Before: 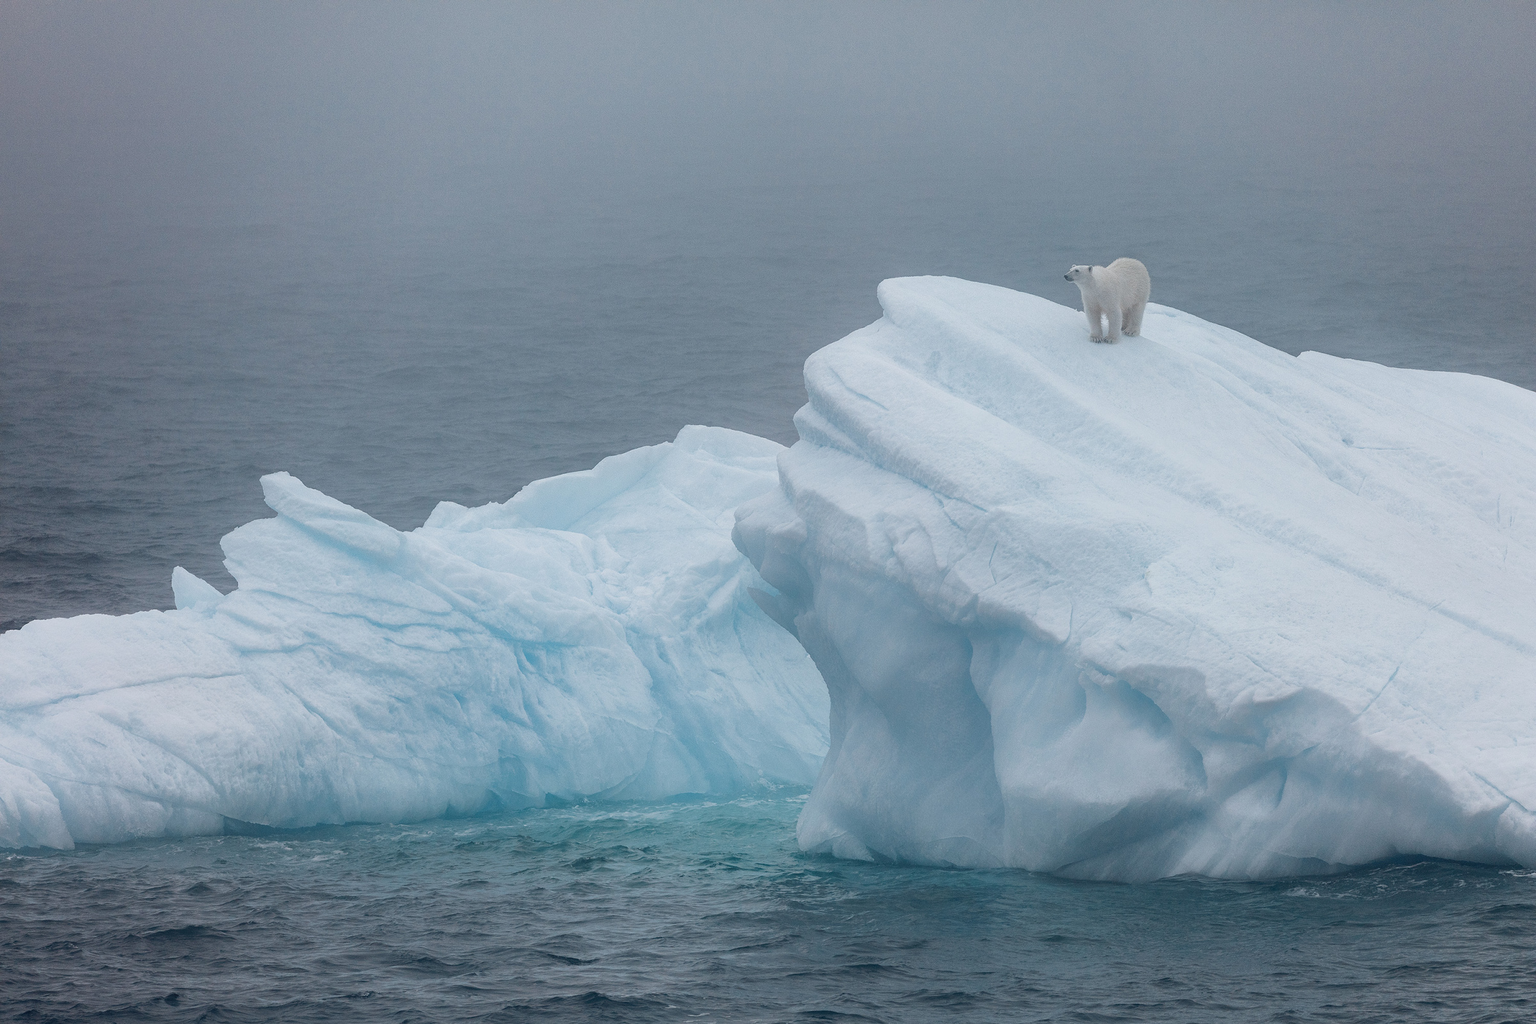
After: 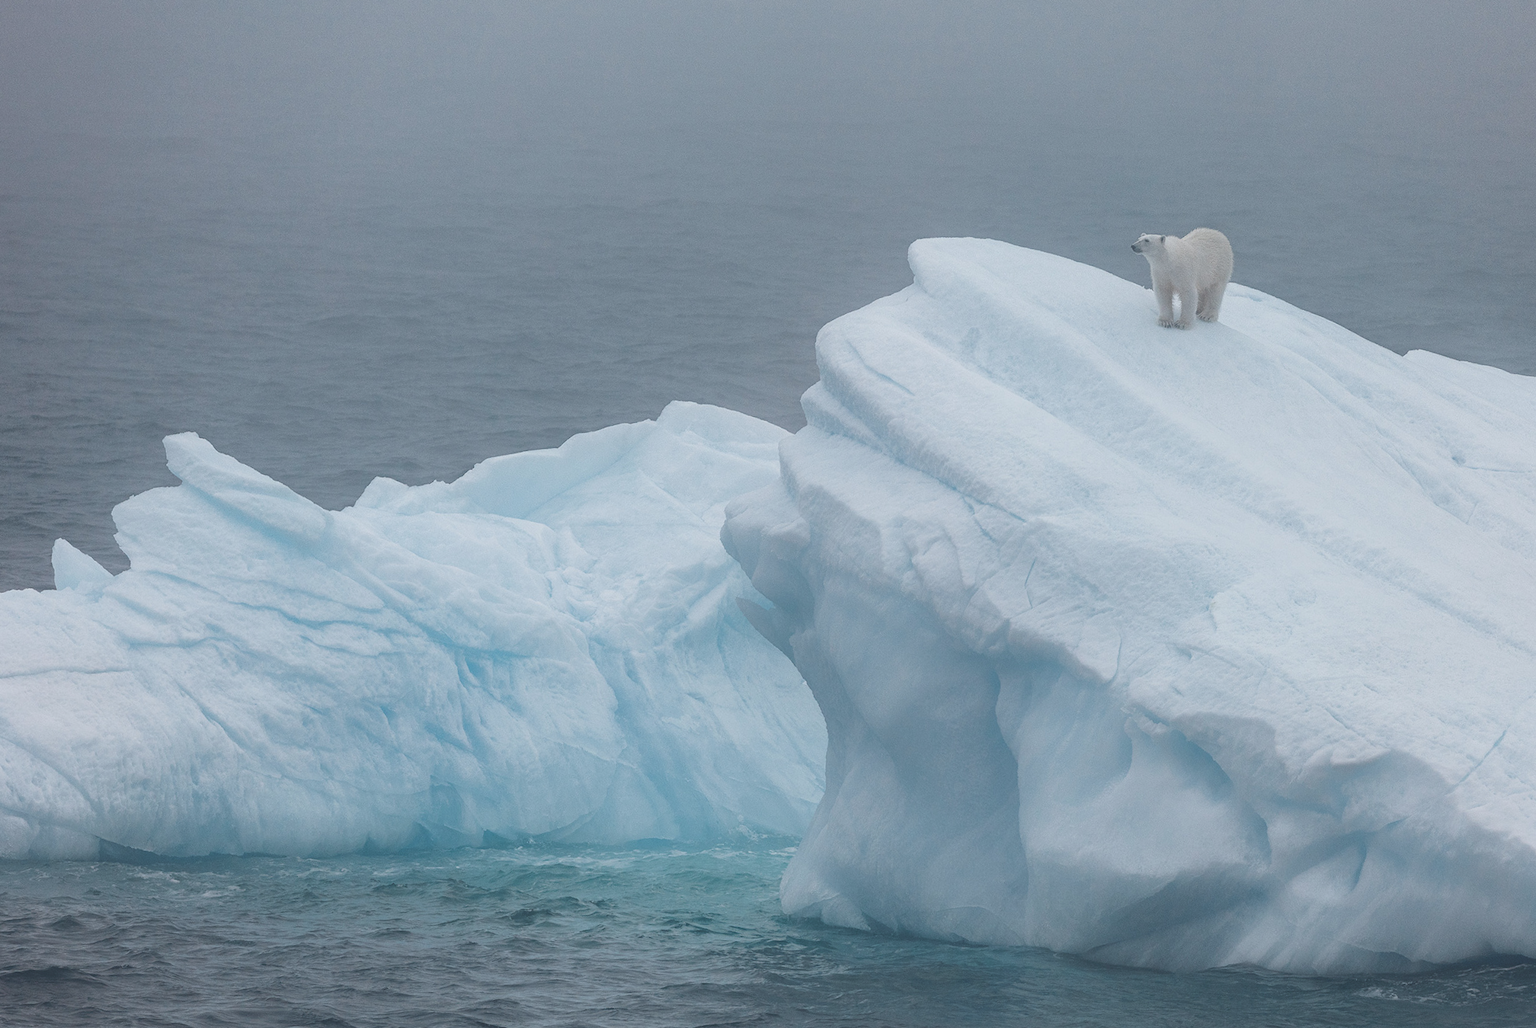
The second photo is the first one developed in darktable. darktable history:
exposure: black level correction -0.022, exposure -0.036 EV, compensate highlight preservation false
crop and rotate: angle -2.86°, left 5.1%, top 5.199%, right 4.686%, bottom 4.142%
